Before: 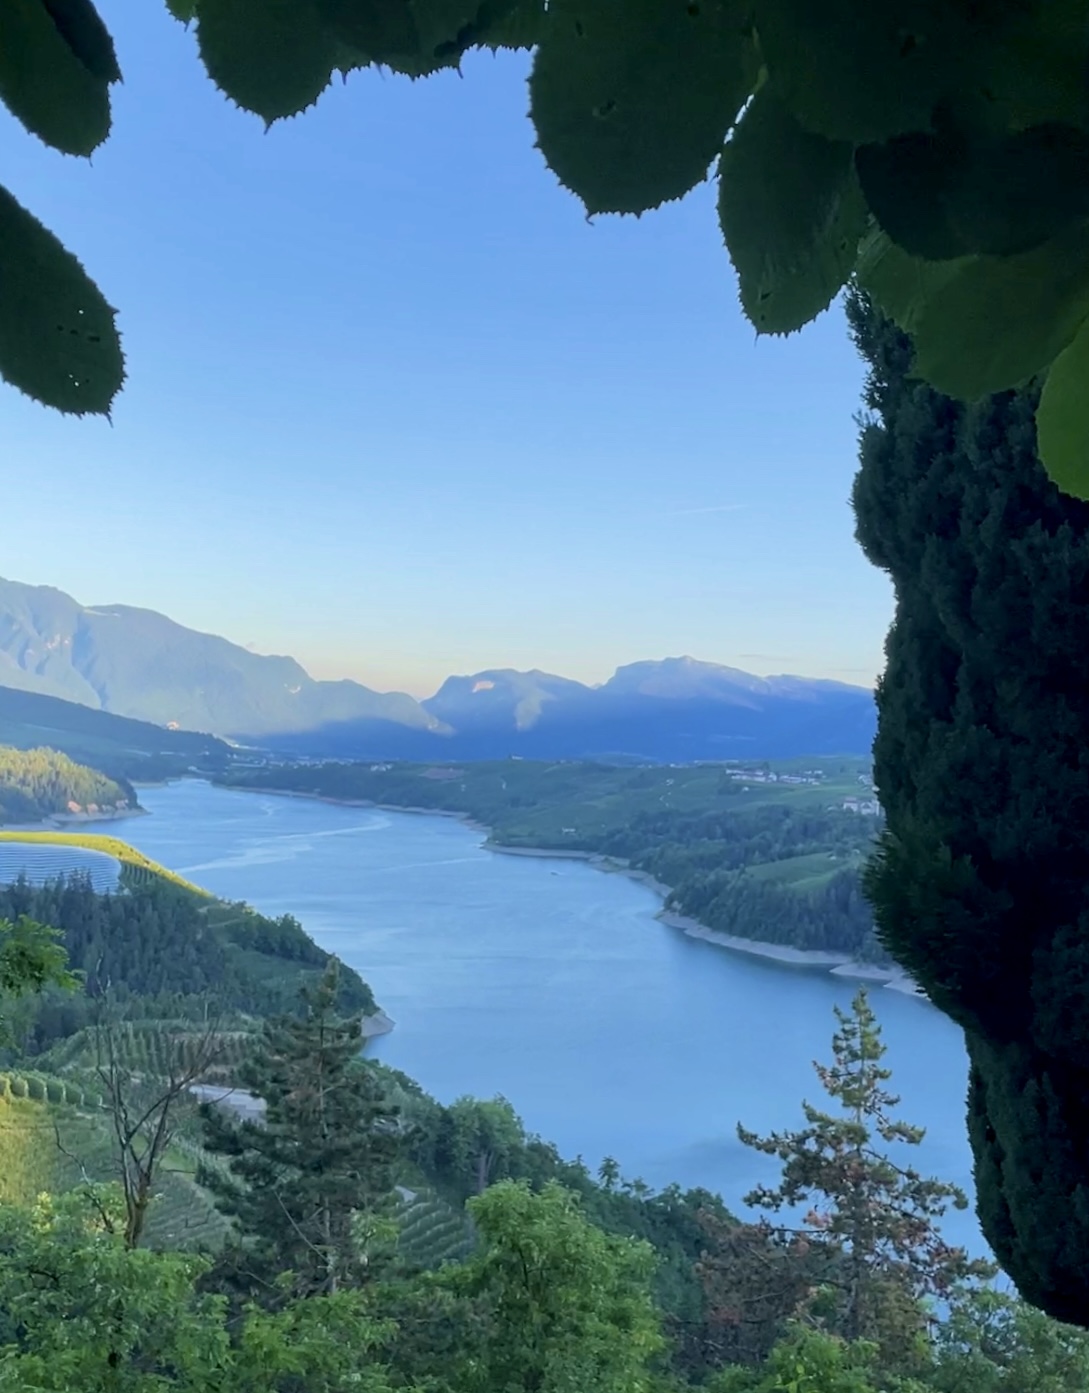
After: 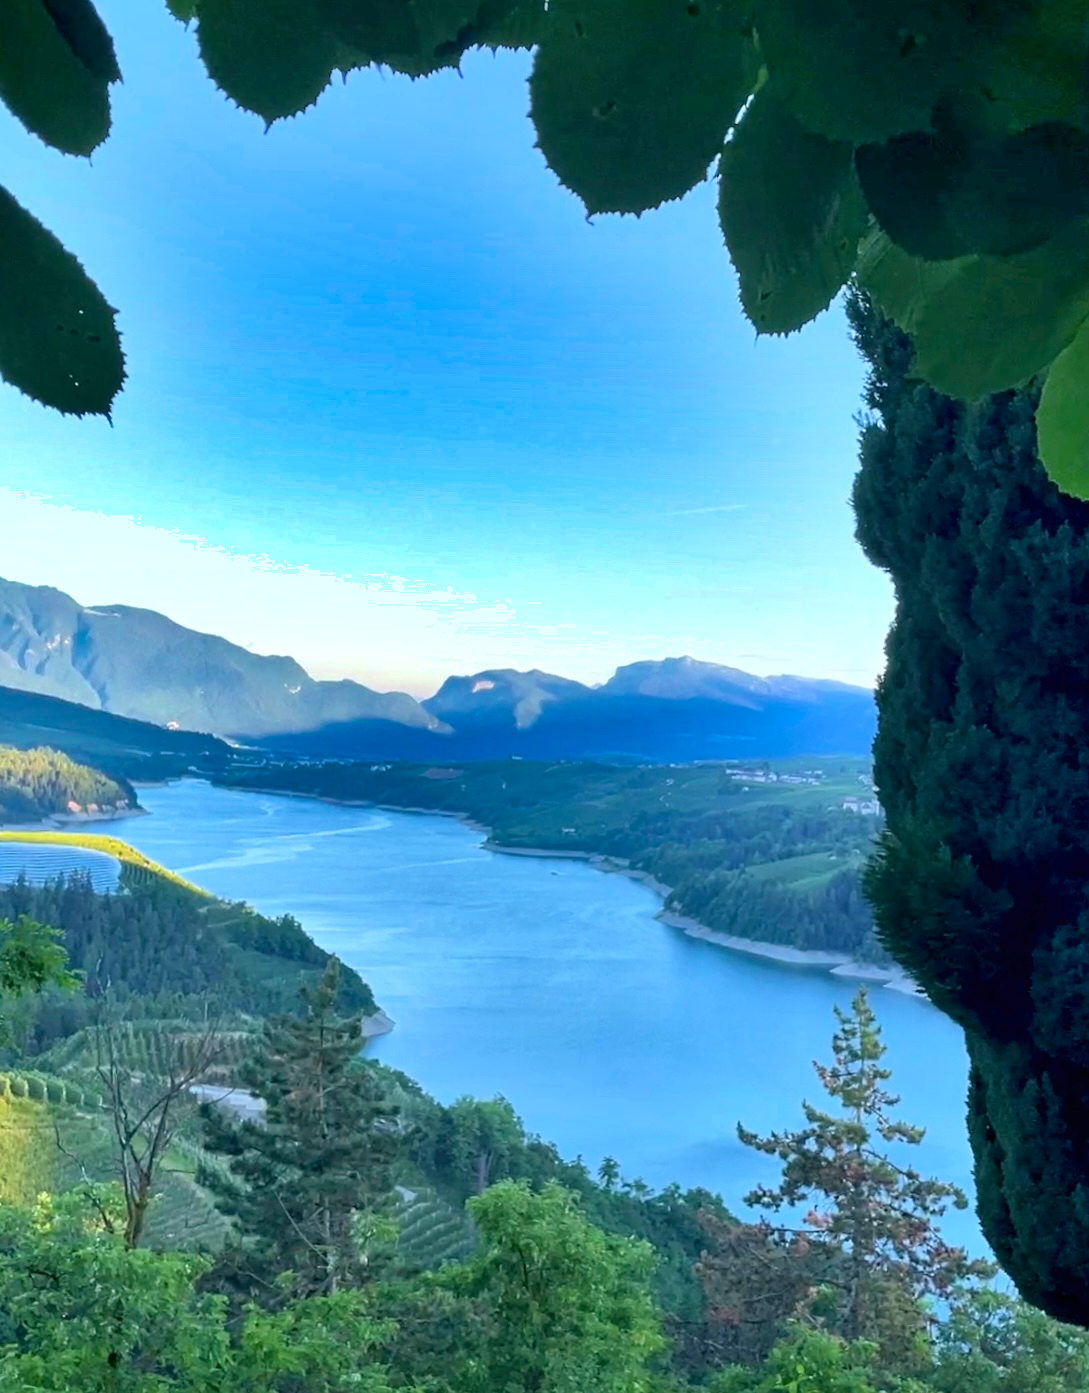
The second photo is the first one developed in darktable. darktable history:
exposure: black level correction 0, exposure 0.7 EV, compensate exposure bias true, compensate highlight preservation false
shadows and highlights: white point adjustment -3.64, highlights -63.34, highlights color adjustment 42%, soften with gaussian
